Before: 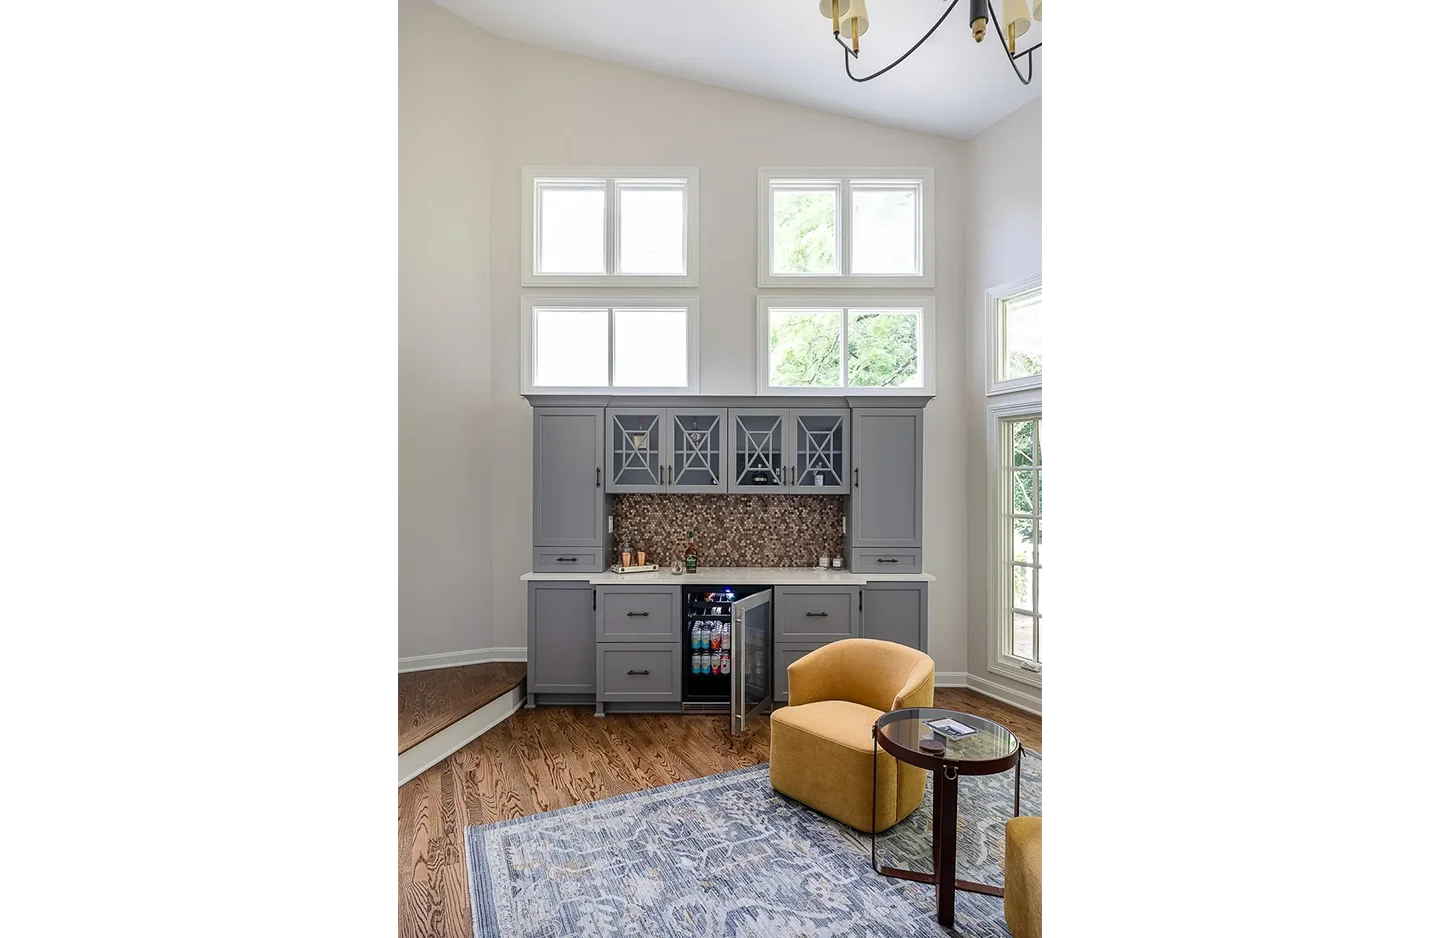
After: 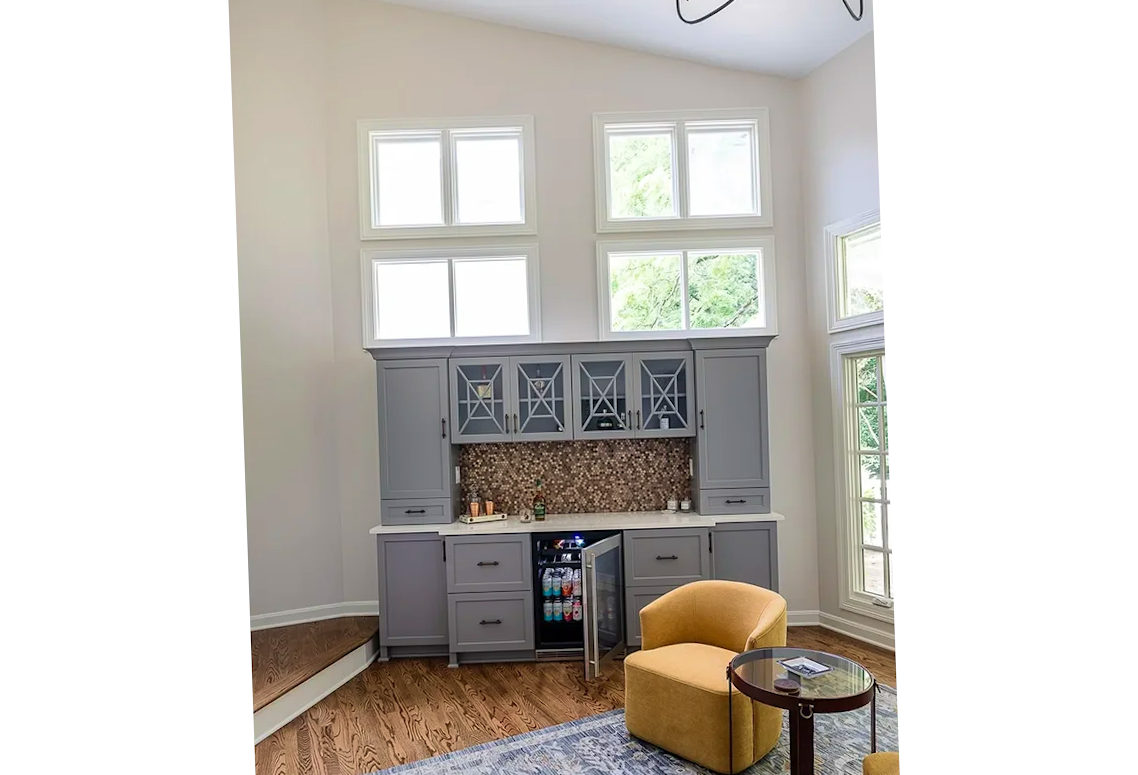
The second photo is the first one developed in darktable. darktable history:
velvia: on, module defaults
crop: left 9.929%, top 3.475%, right 9.188%, bottom 9.529%
rotate and perspective: rotation -2°, crop left 0.022, crop right 0.978, crop top 0.049, crop bottom 0.951
